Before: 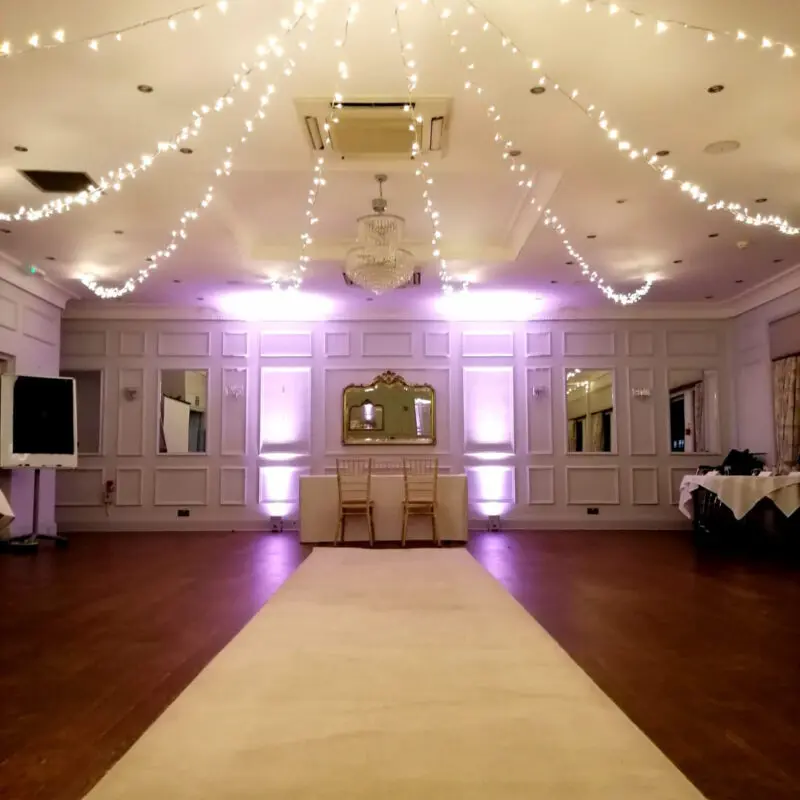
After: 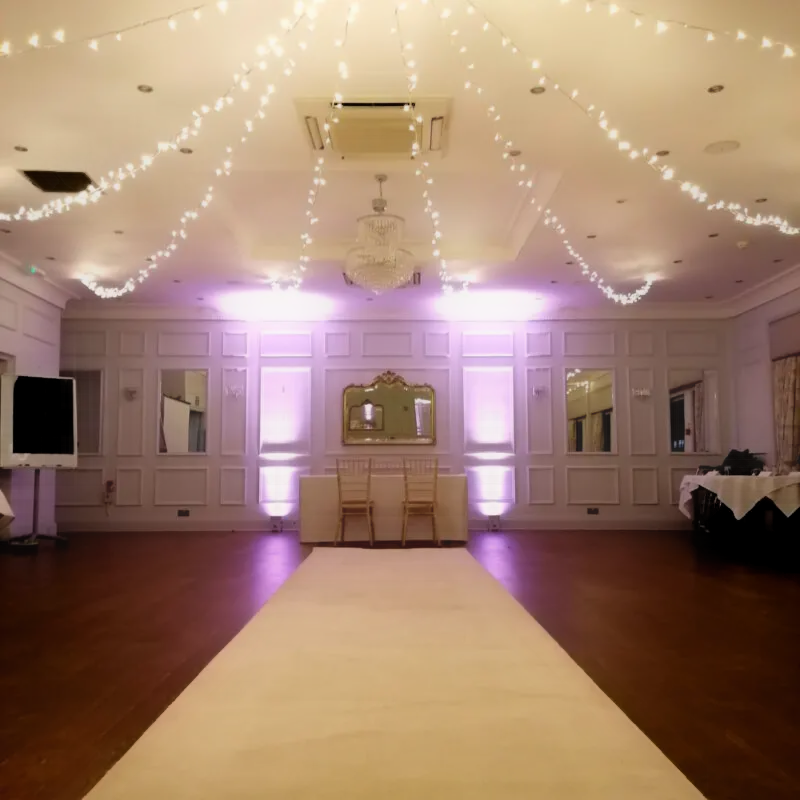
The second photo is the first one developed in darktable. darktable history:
contrast equalizer: octaves 7, y [[0.6 ×6], [0.55 ×6], [0 ×6], [0 ×6], [0 ×6]], mix -1
levels: levels [0.026, 0.507, 0.987]
